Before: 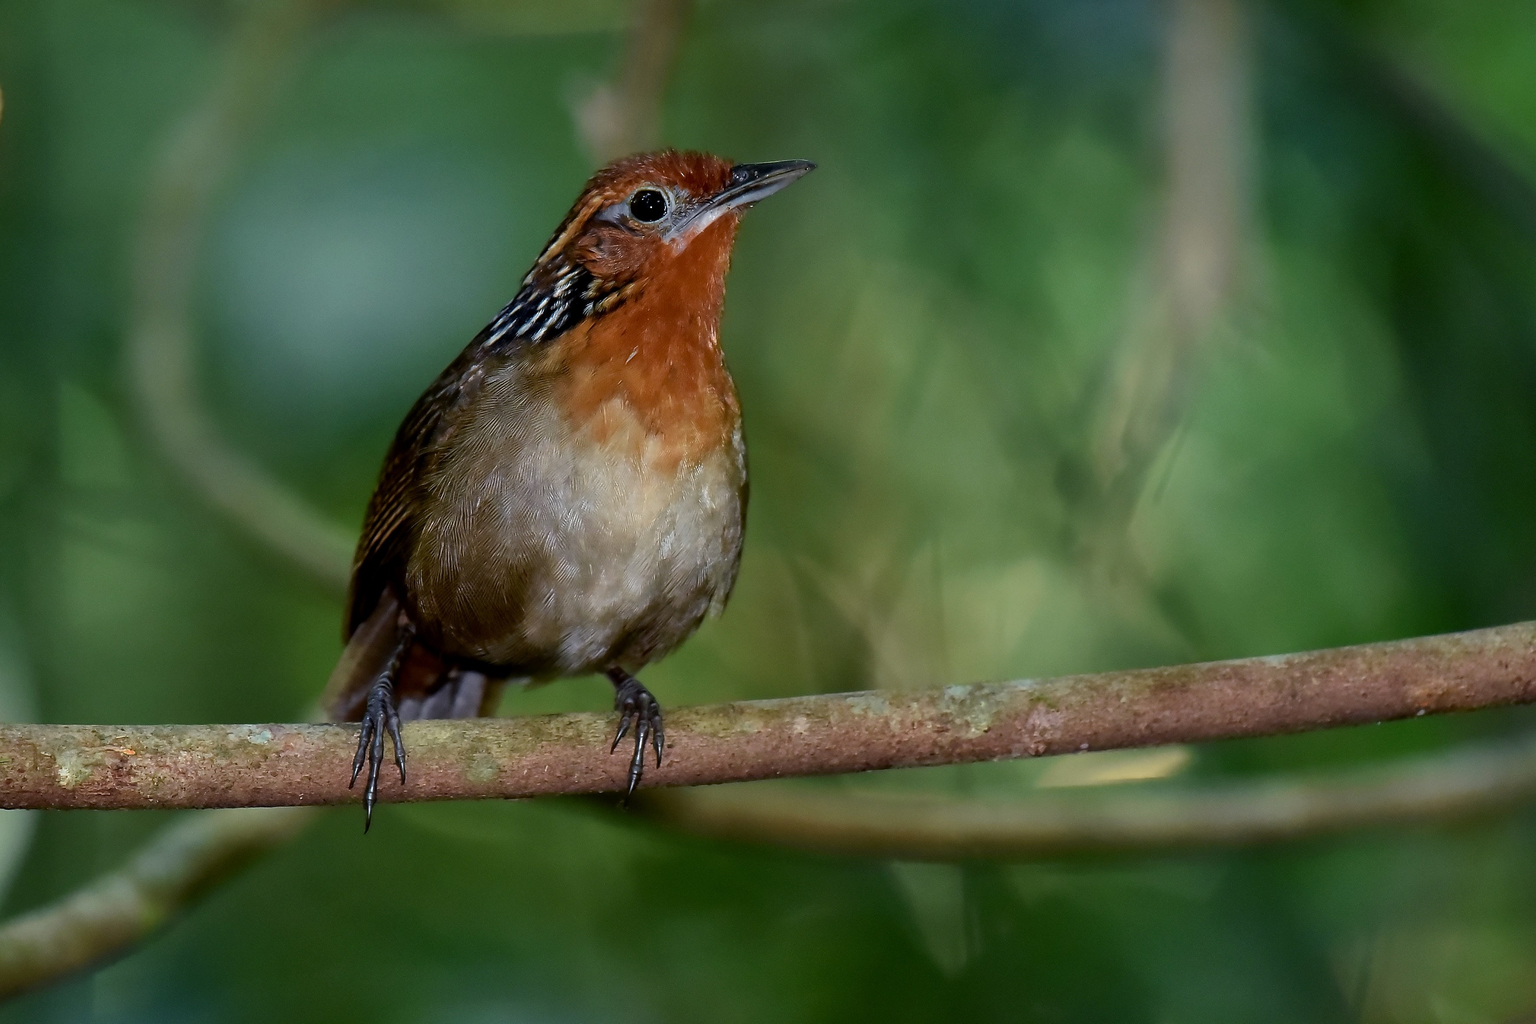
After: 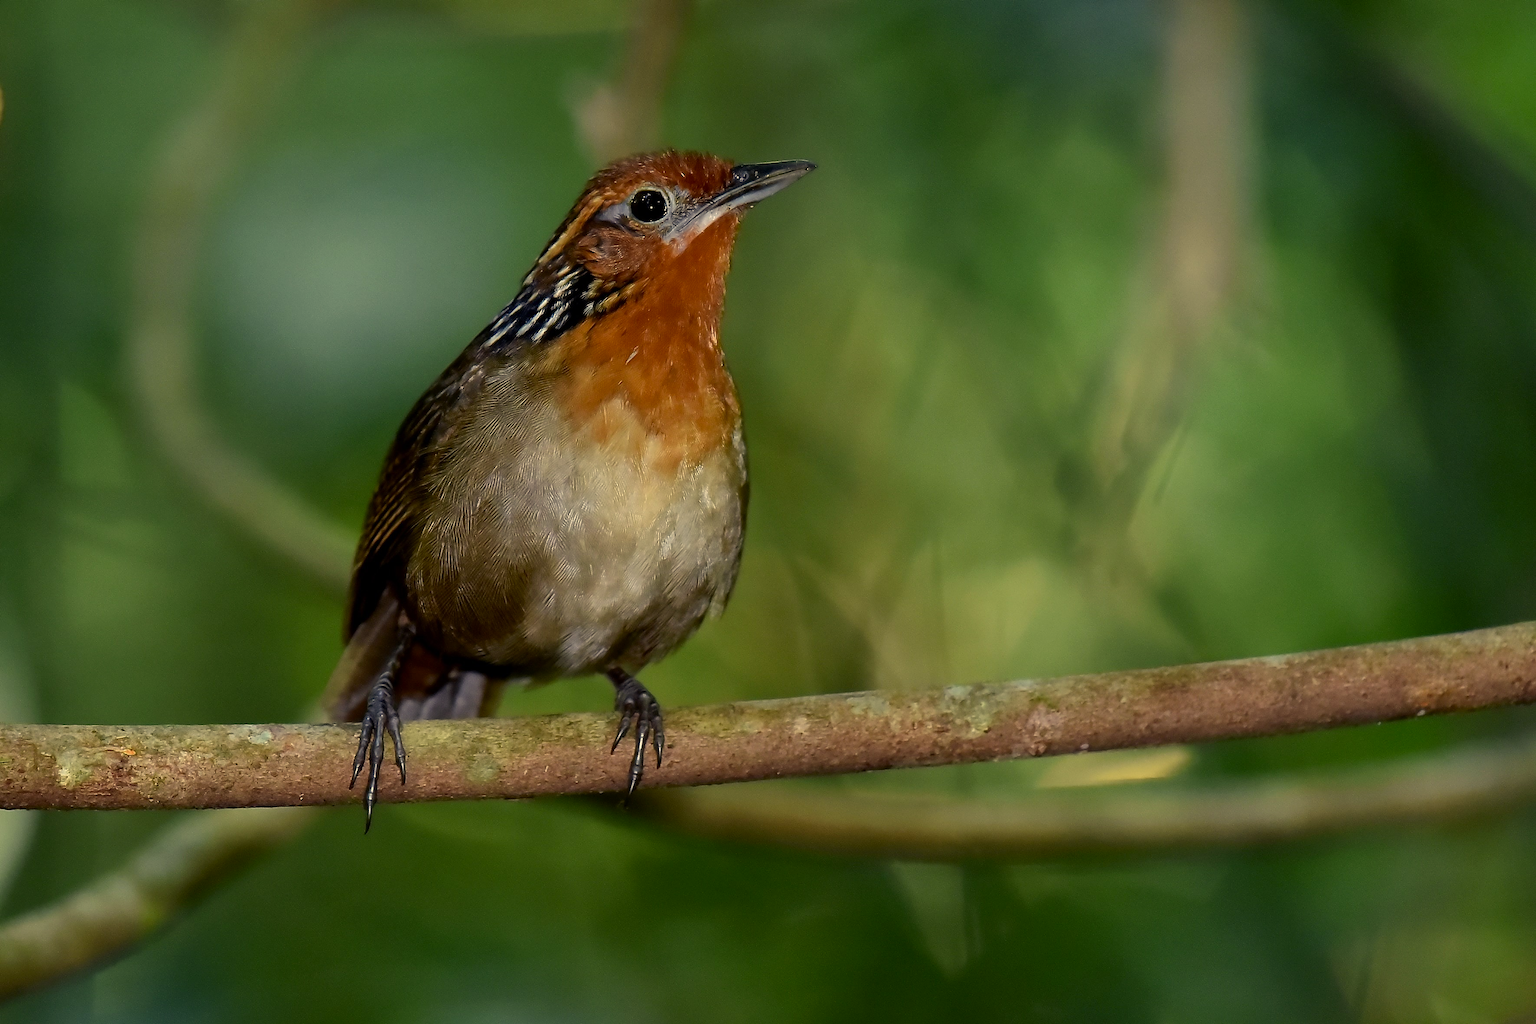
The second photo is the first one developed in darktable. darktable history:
color correction: highlights a* 2.45, highlights b* 23.42
